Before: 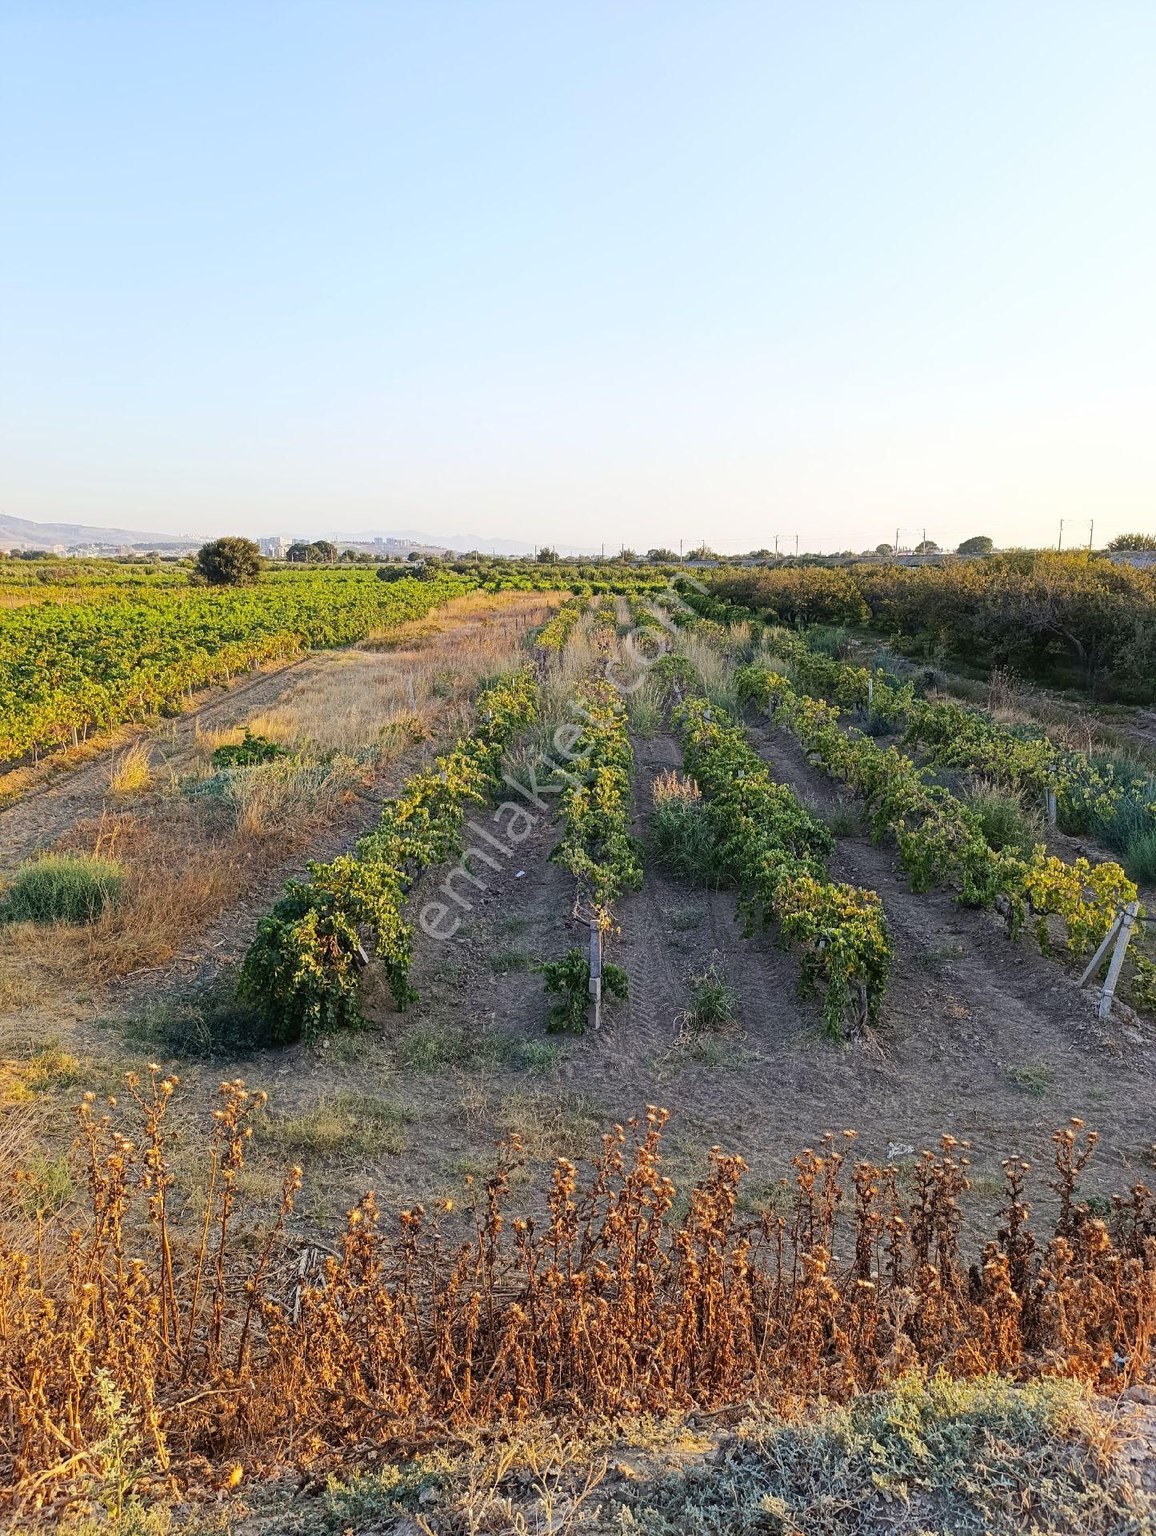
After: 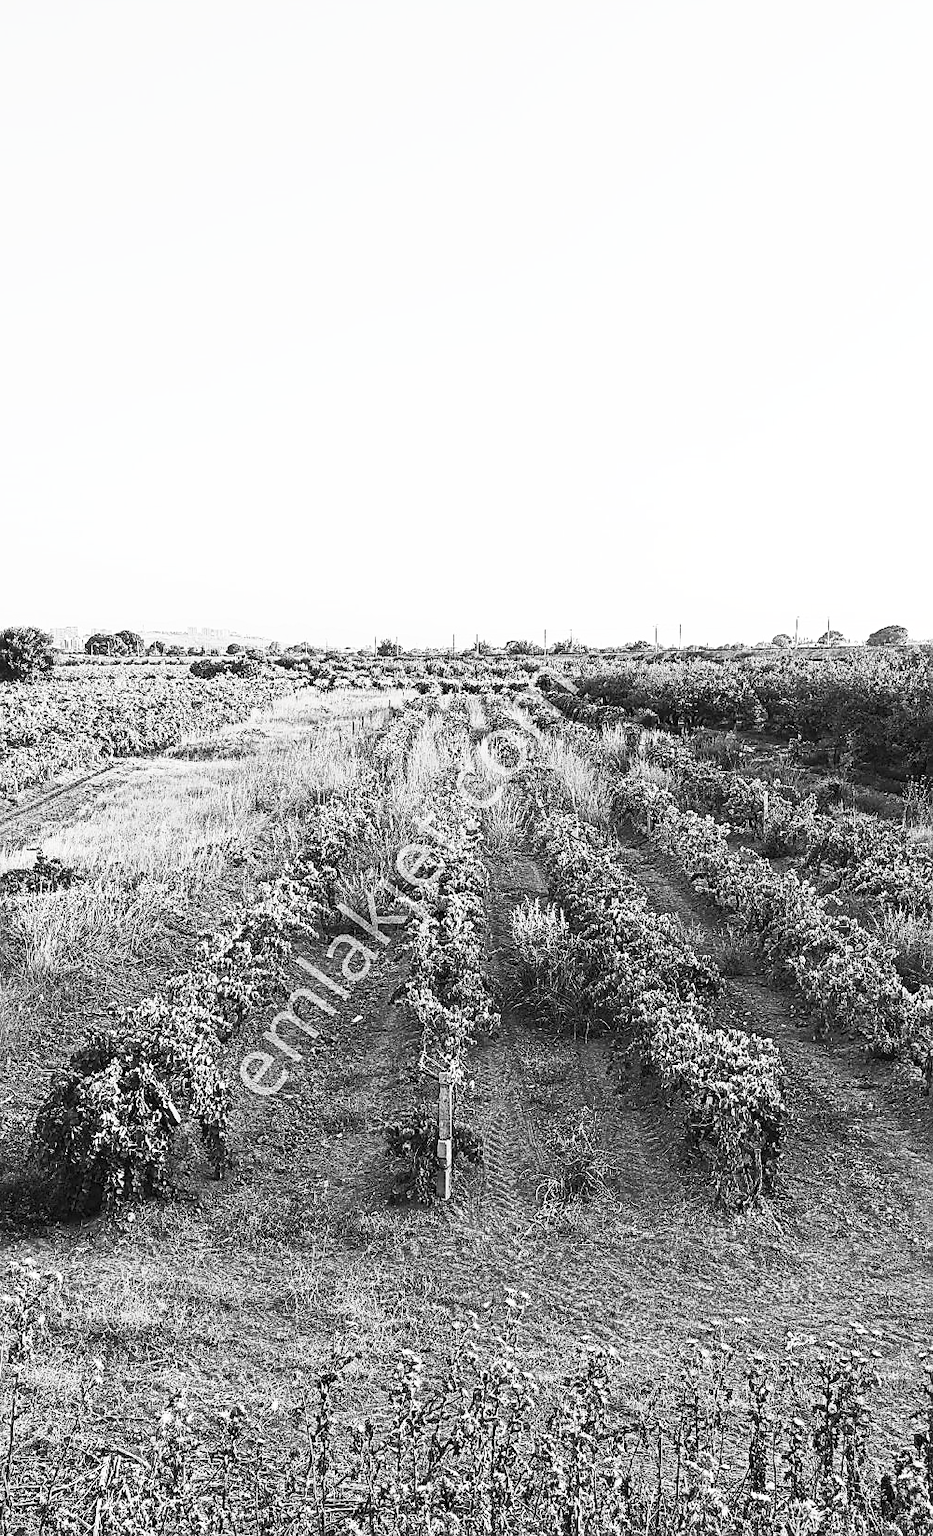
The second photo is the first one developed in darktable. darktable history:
sharpen: on, module defaults
exposure: compensate highlight preservation false
contrast brightness saturation: contrast 0.541, brightness 0.484, saturation -0.991
crop: left 18.497%, right 12.212%, bottom 14.178%
